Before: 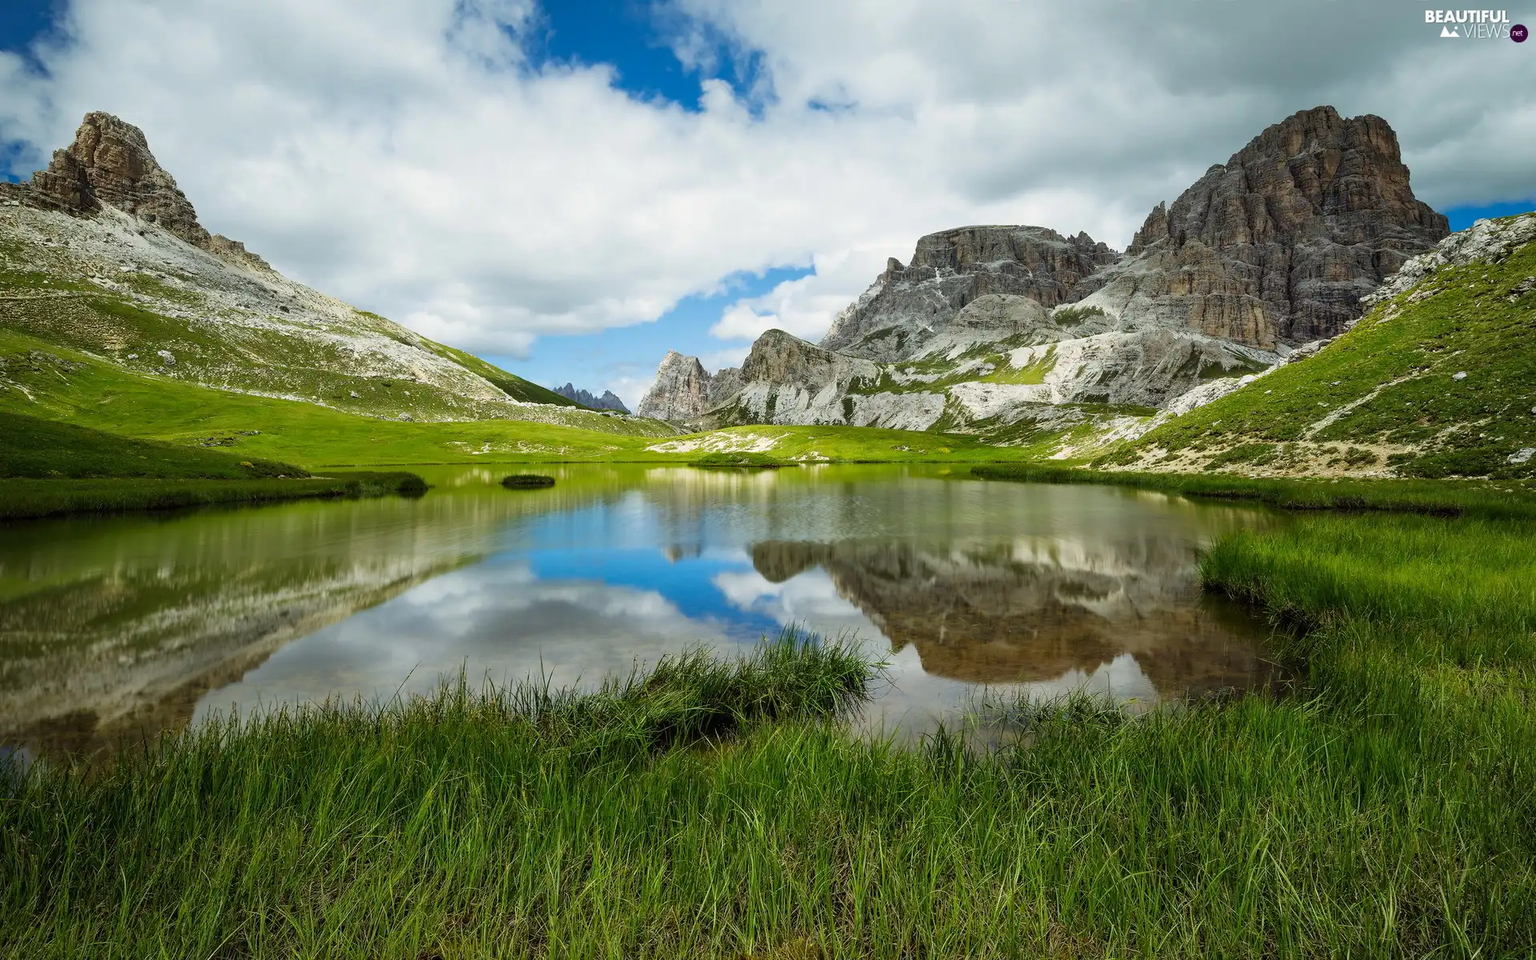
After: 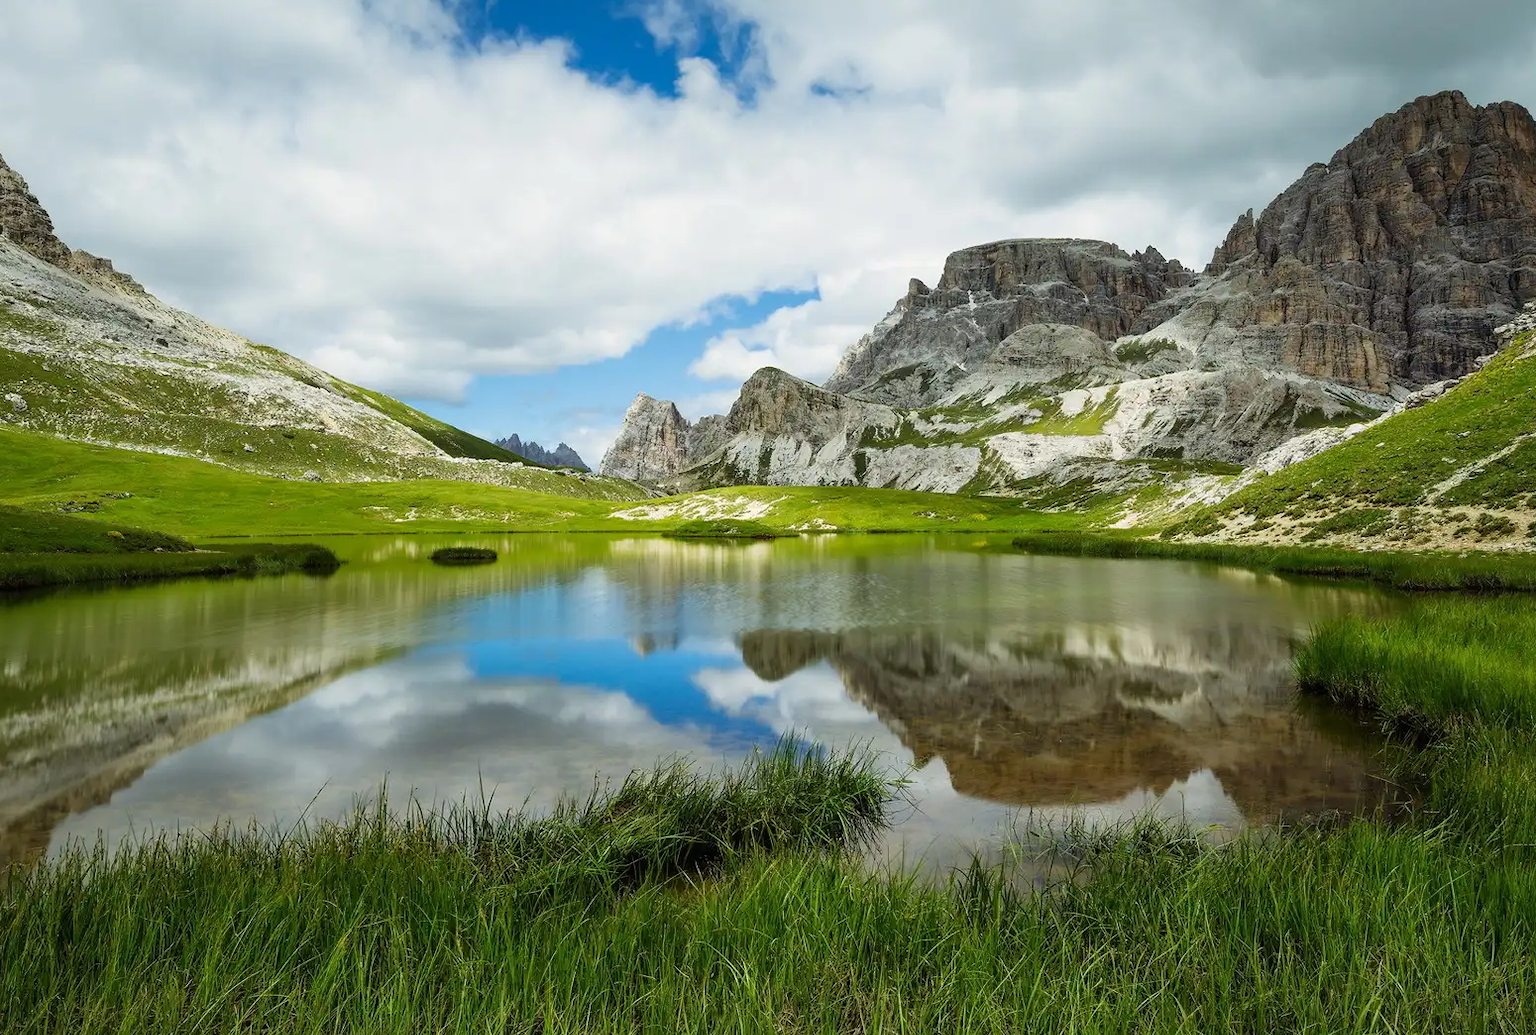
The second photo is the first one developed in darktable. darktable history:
crop: left 10.003%, top 3.473%, right 9.241%, bottom 9.252%
